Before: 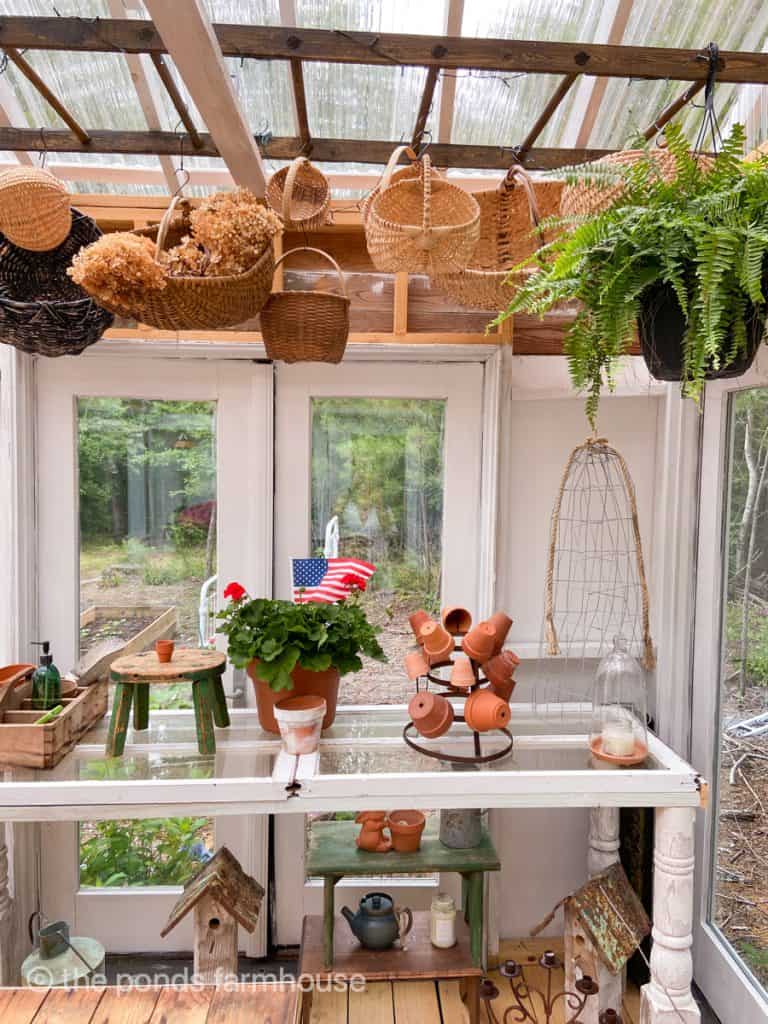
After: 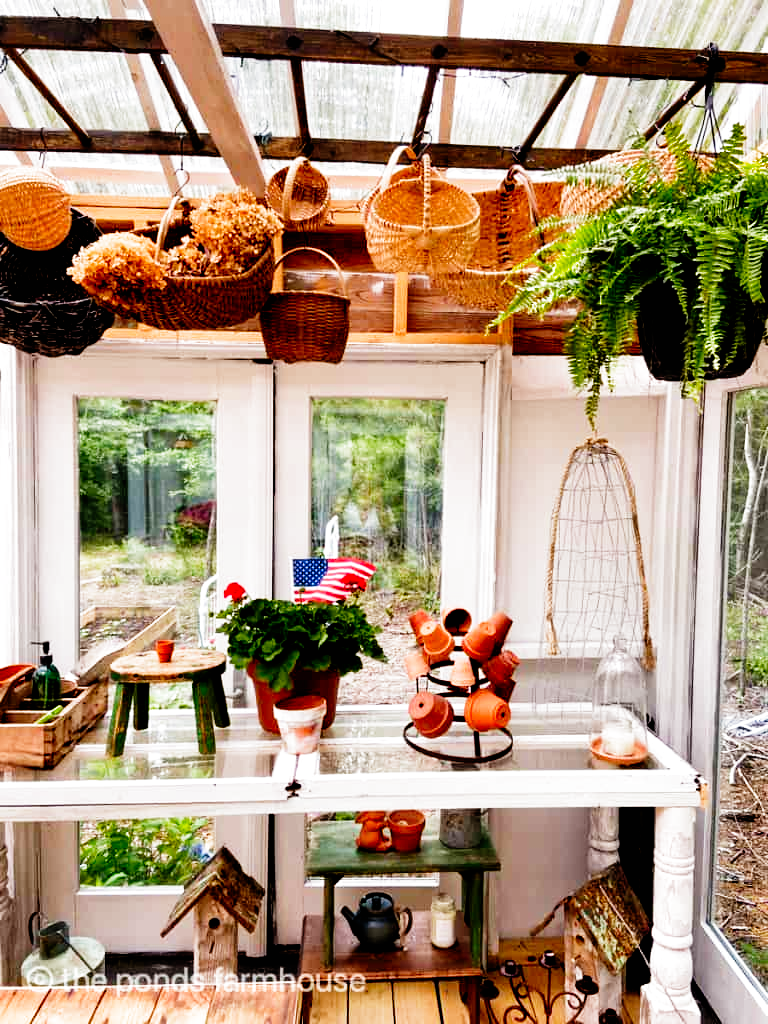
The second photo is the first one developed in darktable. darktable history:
filmic rgb: black relative exposure -3.77 EV, white relative exposure 2.38 EV, dynamic range scaling -49.61%, hardness 3.46, latitude 29.45%, contrast 1.814, add noise in highlights 0.001, preserve chrominance no, color science v3 (2019), use custom middle-gray values true, contrast in highlights soft
levels: levels [0, 0.492, 0.984]
